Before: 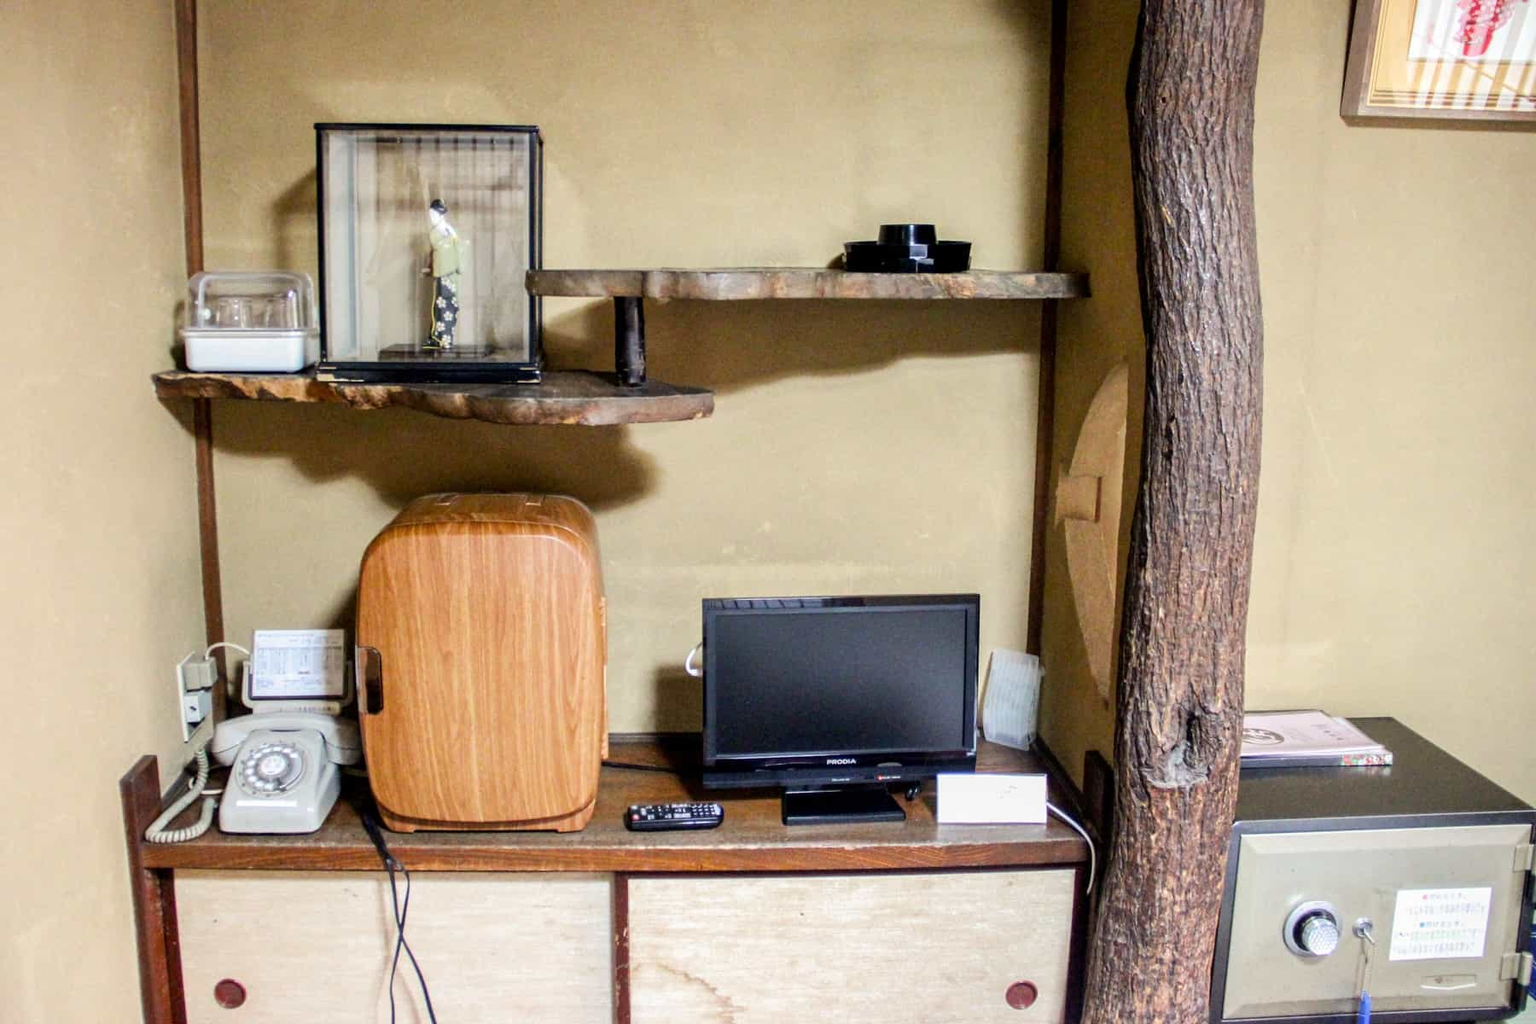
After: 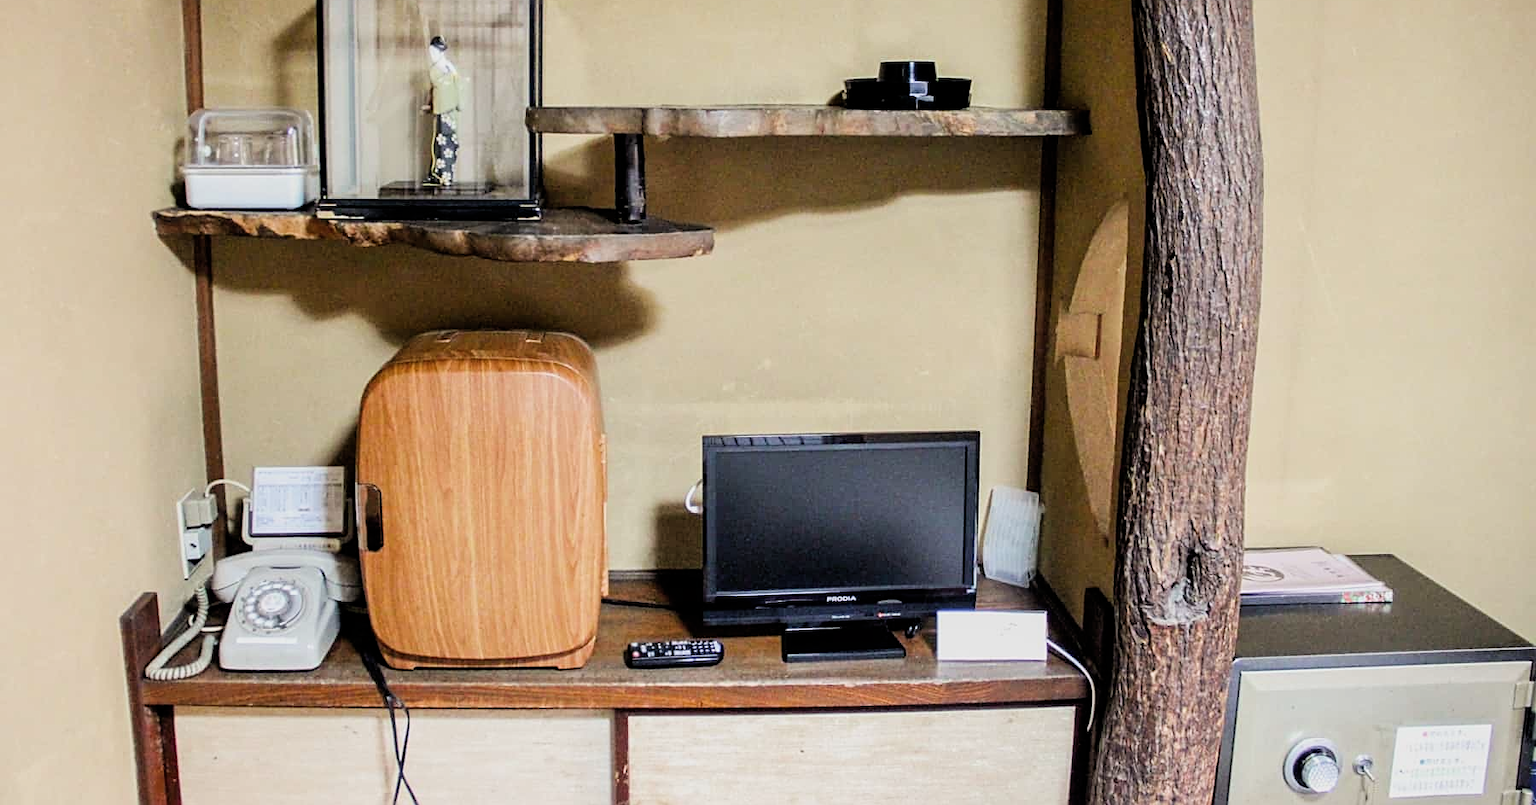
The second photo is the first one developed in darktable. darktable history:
filmic rgb: middle gray luminance 9.06%, black relative exposure -10.53 EV, white relative exposure 3.44 EV, target black luminance 0%, hardness 5.95, latitude 59.55%, contrast 1.088, highlights saturation mix 4.22%, shadows ↔ highlights balance 29.6%
exposure: black level correction -0.003, exposure 0.043 EV, compensate highlight preservation false
crop and rotate: top 15.974%, bottom 5.358%
sharpen: on, module defaults
